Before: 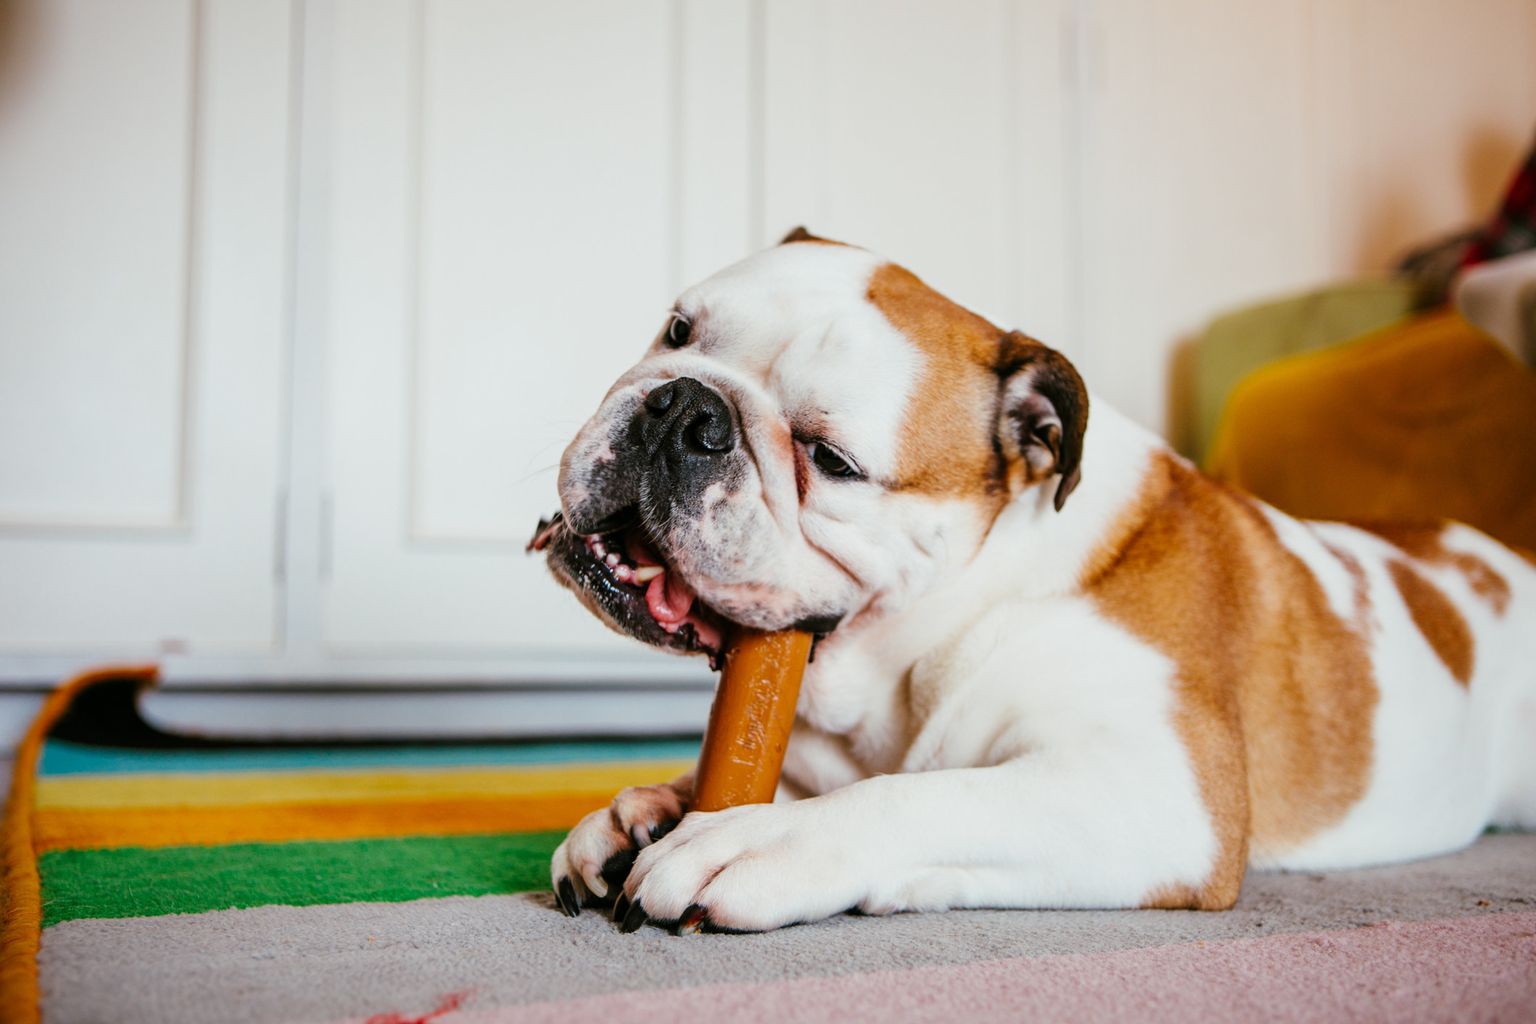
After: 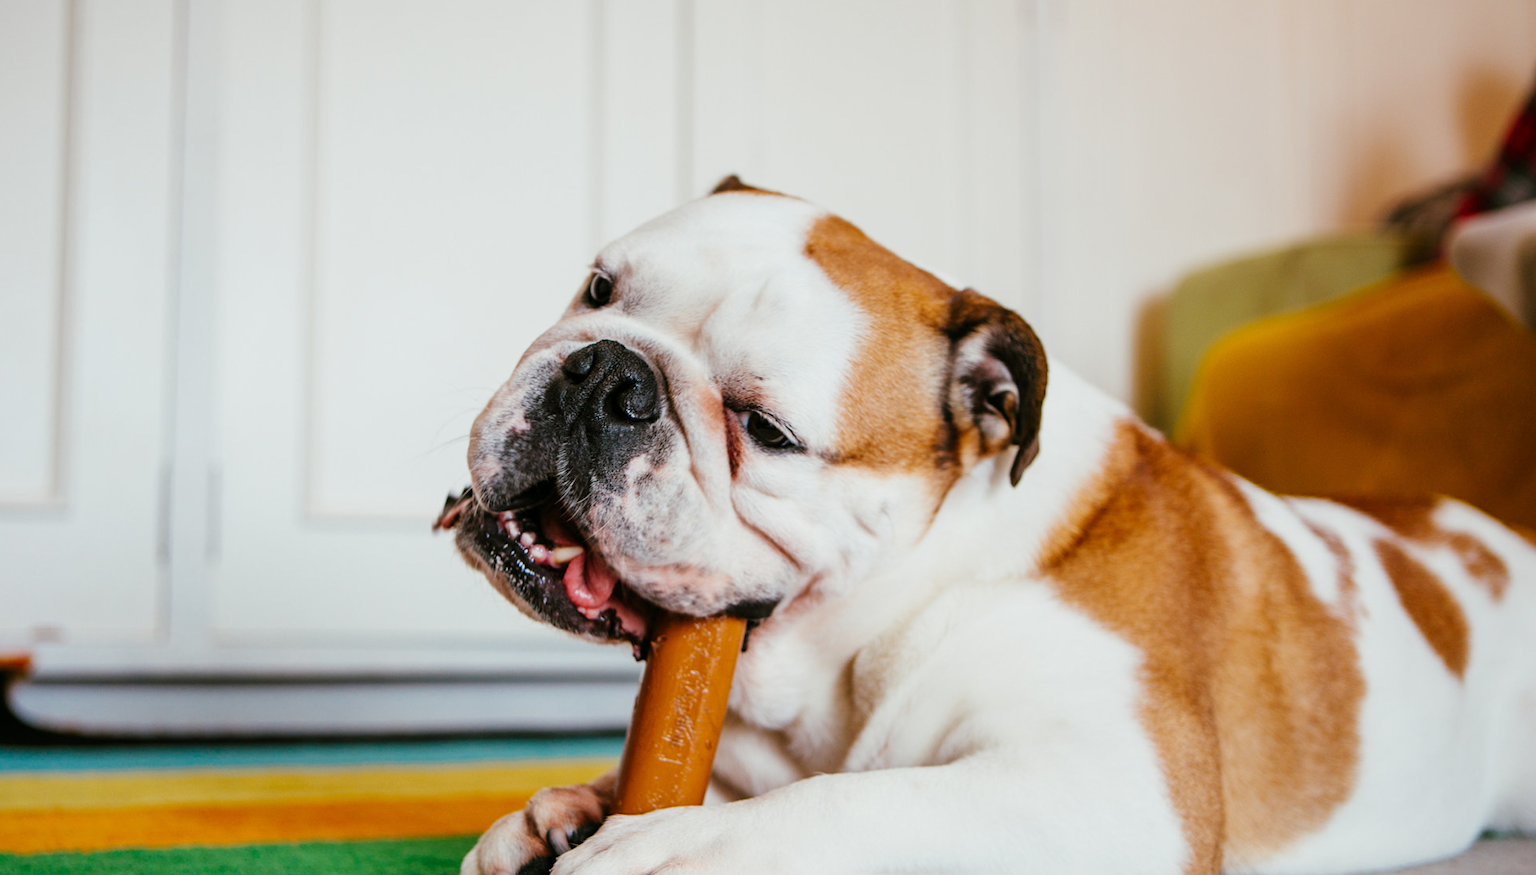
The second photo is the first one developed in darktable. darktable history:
crop: left 8.507%, top 6.542%, bottom 15.201%
